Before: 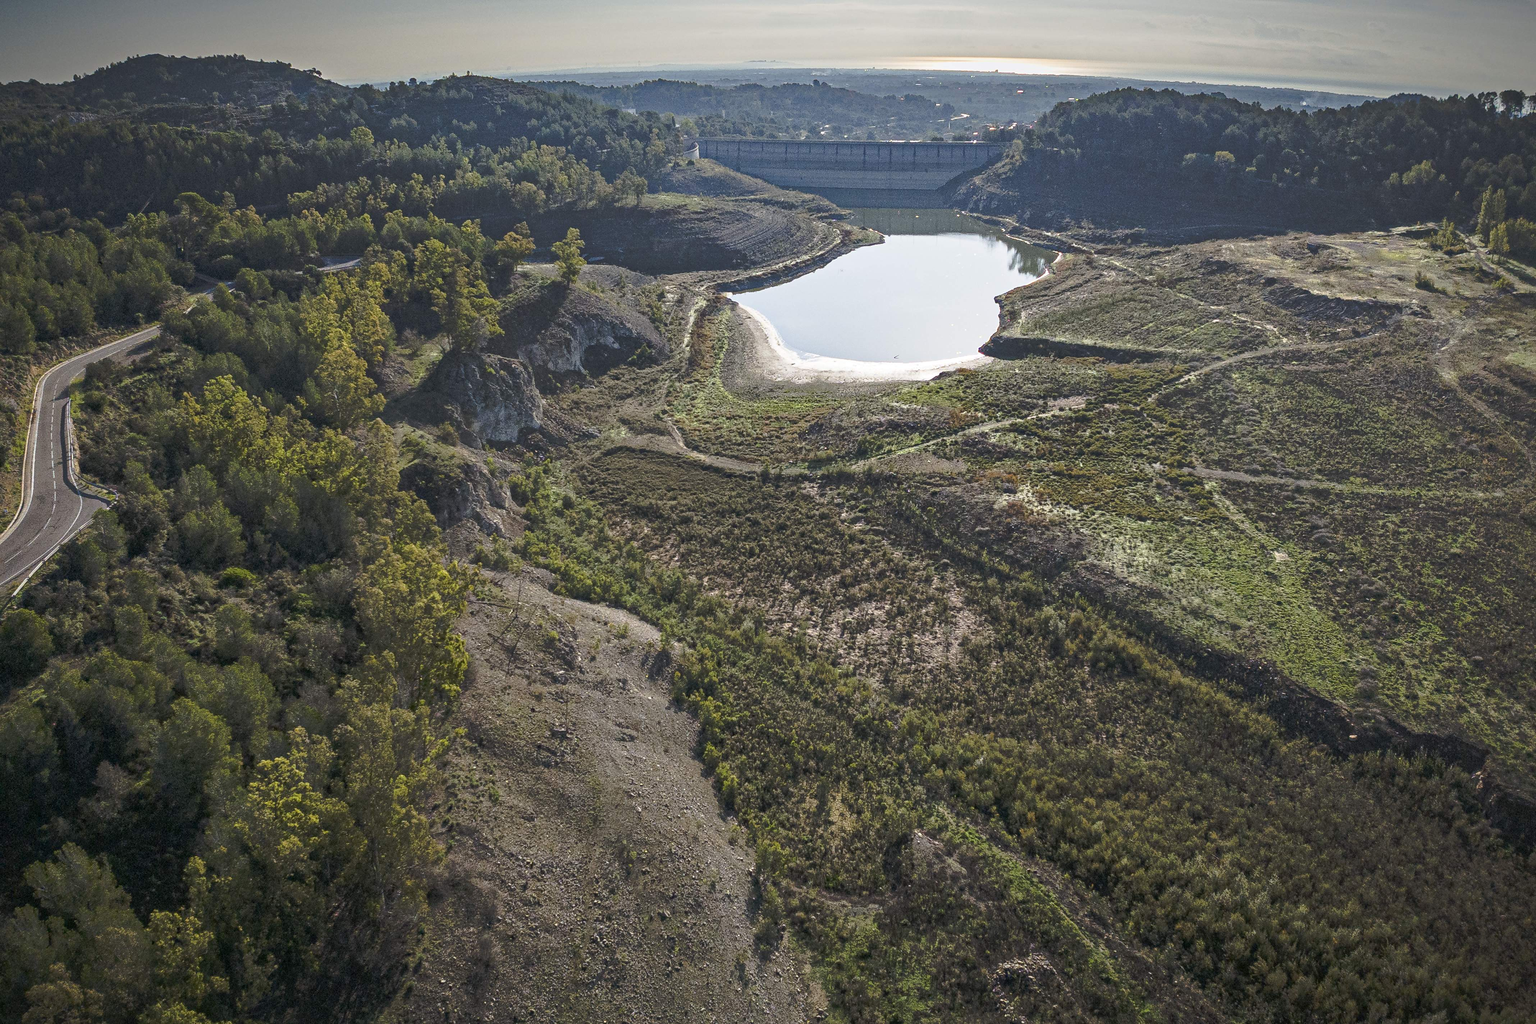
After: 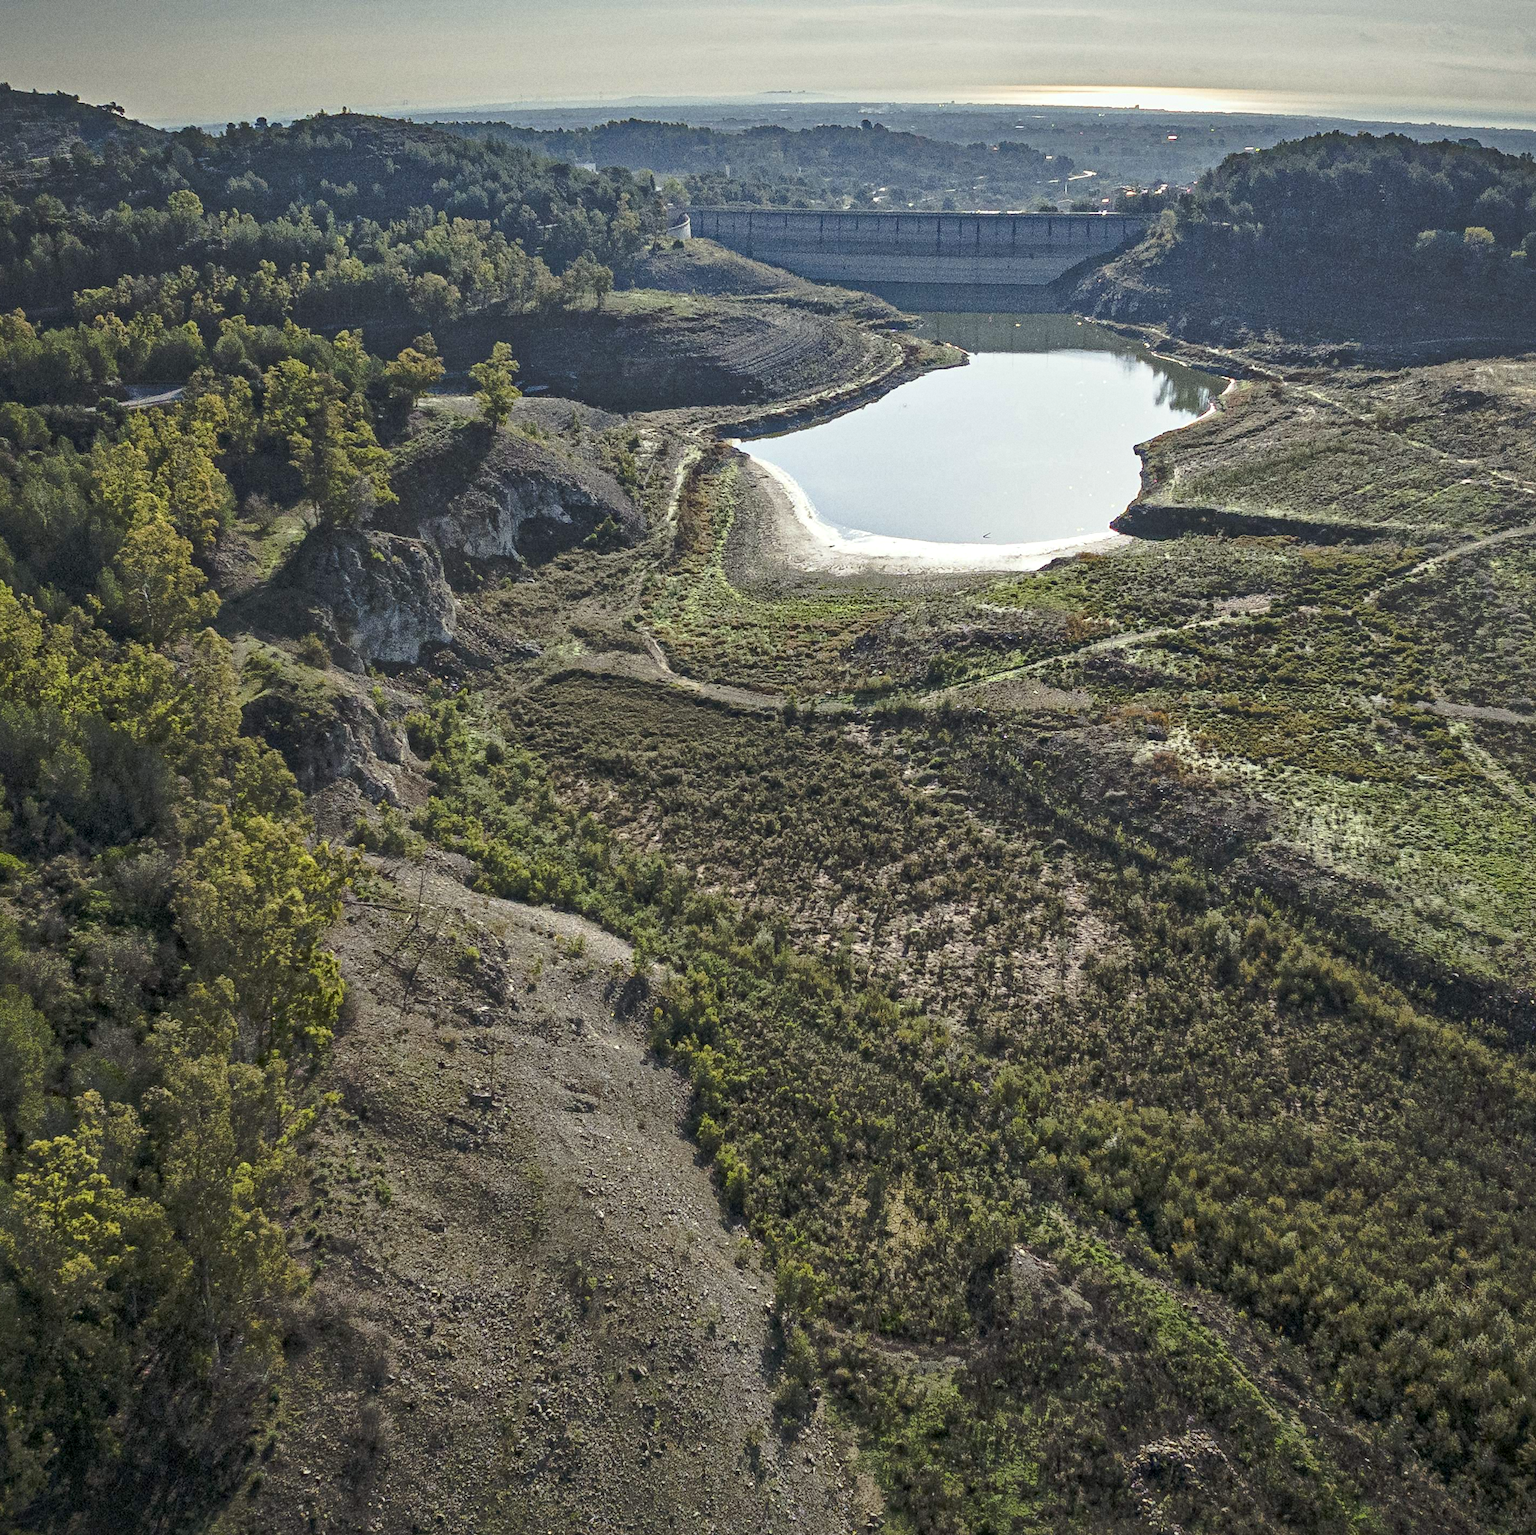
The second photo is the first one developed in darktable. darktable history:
crop and rotate: left 15.546%, right 17.787%
color correction: highlights a* -2.68, highlights b* 2.57
local contrast: mode bilateral grid, contrast 20, coarseness 50, detail 132%, midtone range 0.2
grain: coarseness 0.09 ISO
